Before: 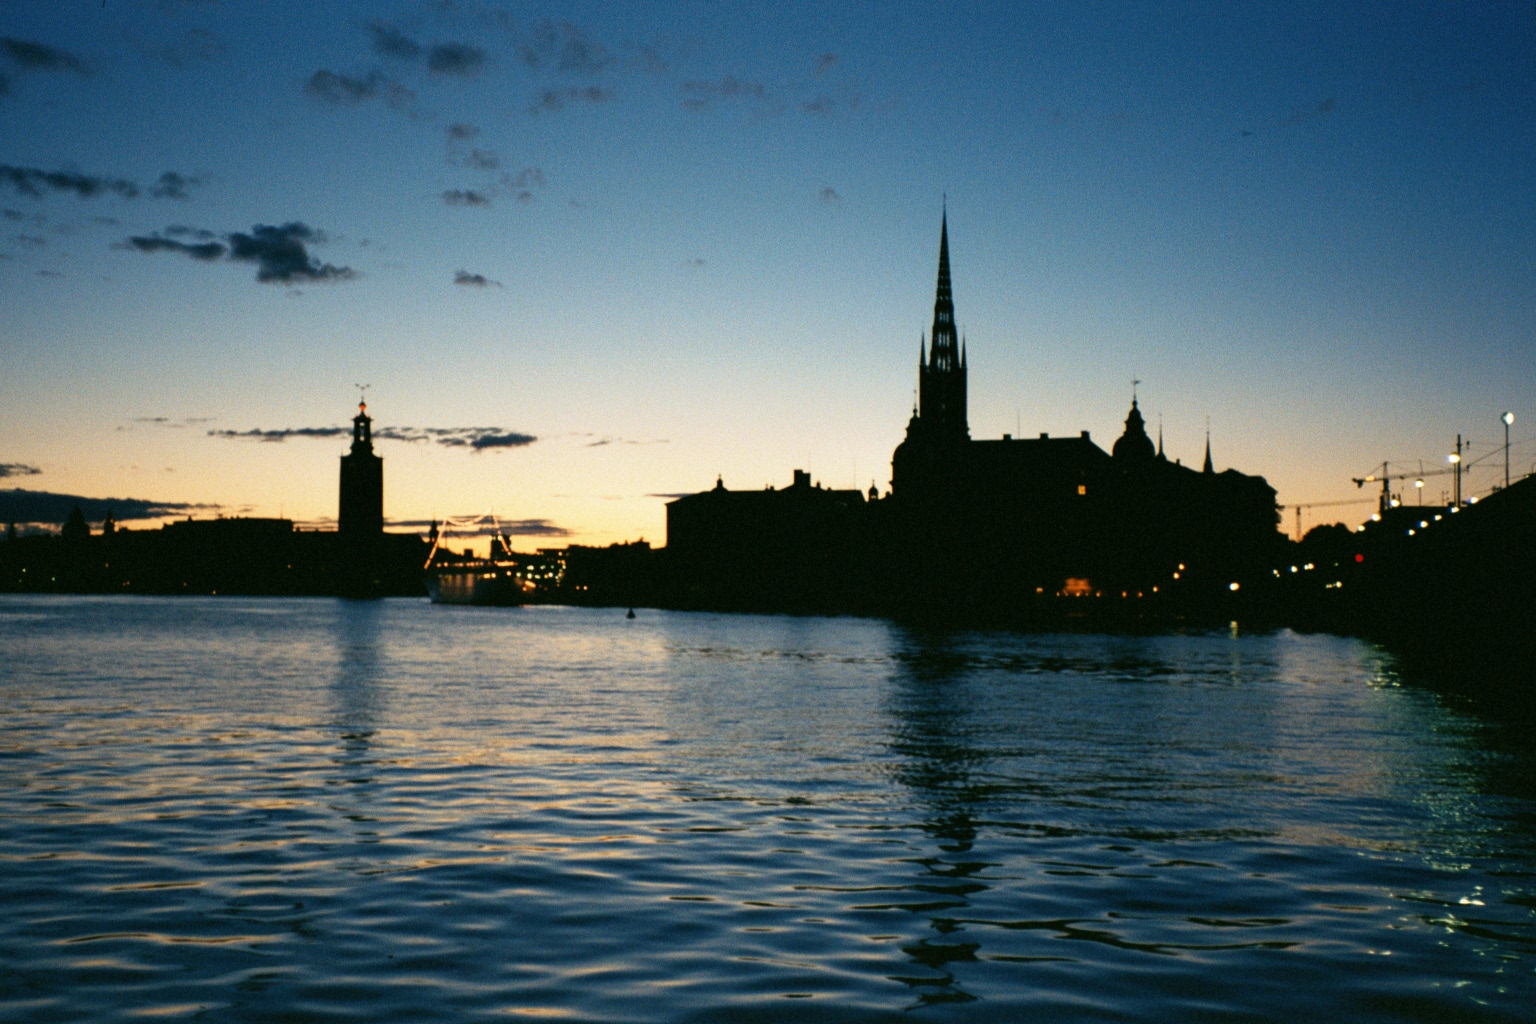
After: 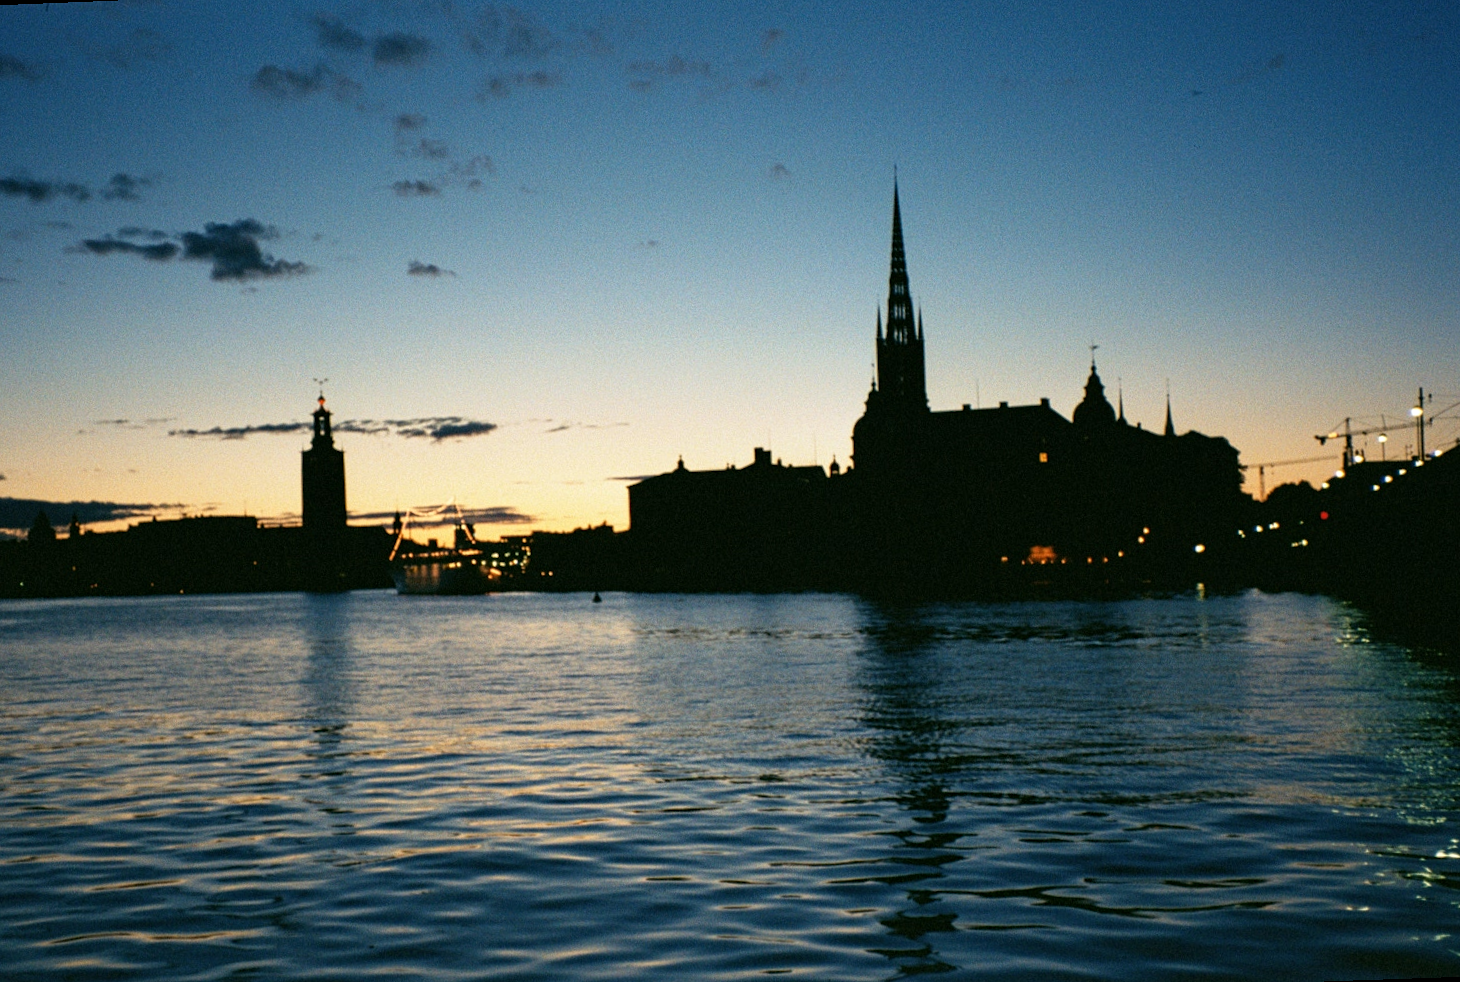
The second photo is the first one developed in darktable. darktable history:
rotate and perspective: rotation -2.12°, lens shift (vertical) 0.009, lens shift (horizontal) -0.008, automatic cropping original format, crop left 0.036, crop right 0.964, crop top 0.05, crop bottom 0.959
contrast equalizer: y [[0.5, 0.5, 0.5, 0.512, 0.552, 0.62], [0.5 ×6], [0.5 ×4, 0.504, 0.553], [0 ×6], [0 ×6]]
